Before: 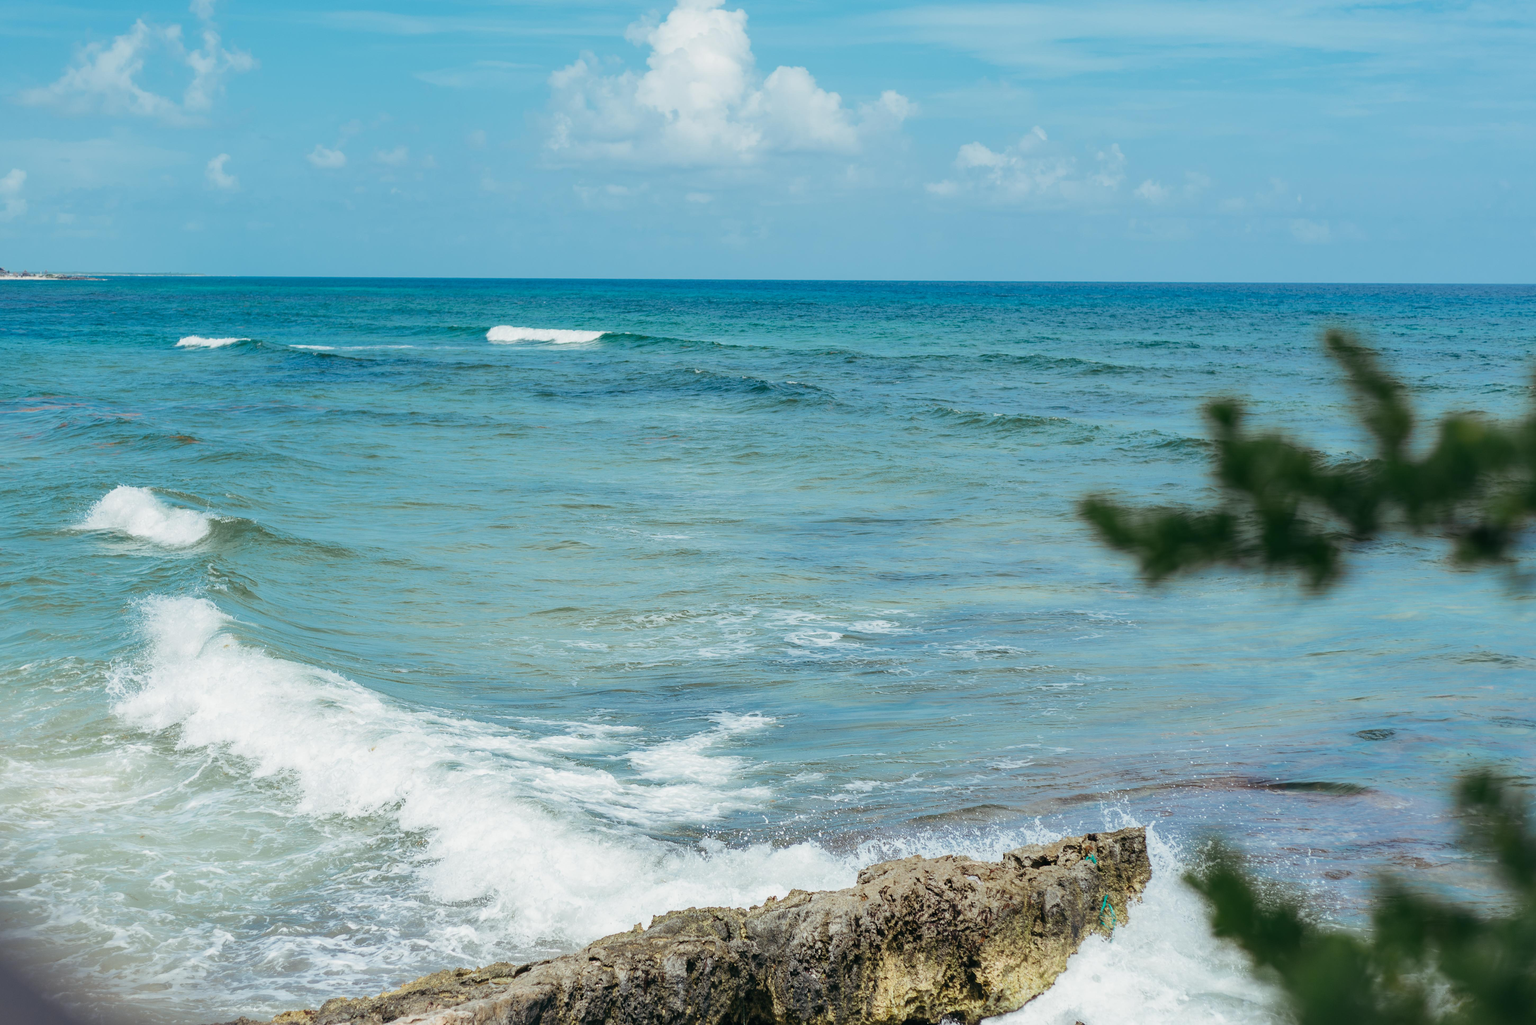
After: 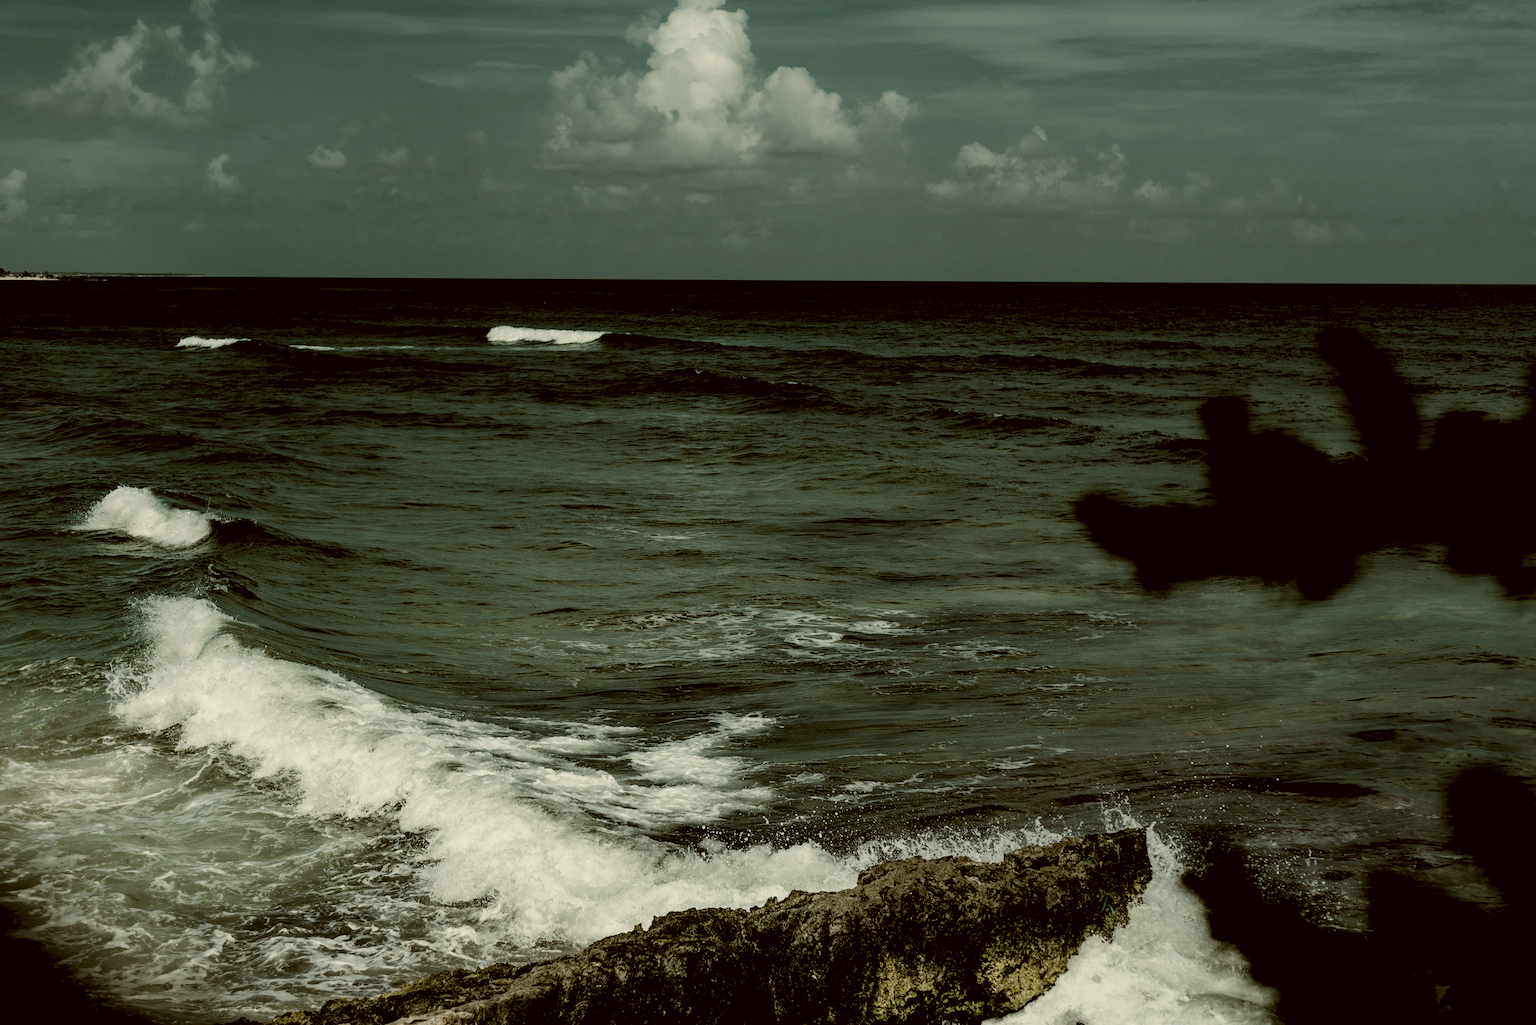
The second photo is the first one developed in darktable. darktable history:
exposure: compensate highlight preservation false
color correction: highlights a* -1.56, highlights b* 10.17, shadows a* 0.835, shadows b* 19.36
levels: levels [0.514, 0.759, 1]
